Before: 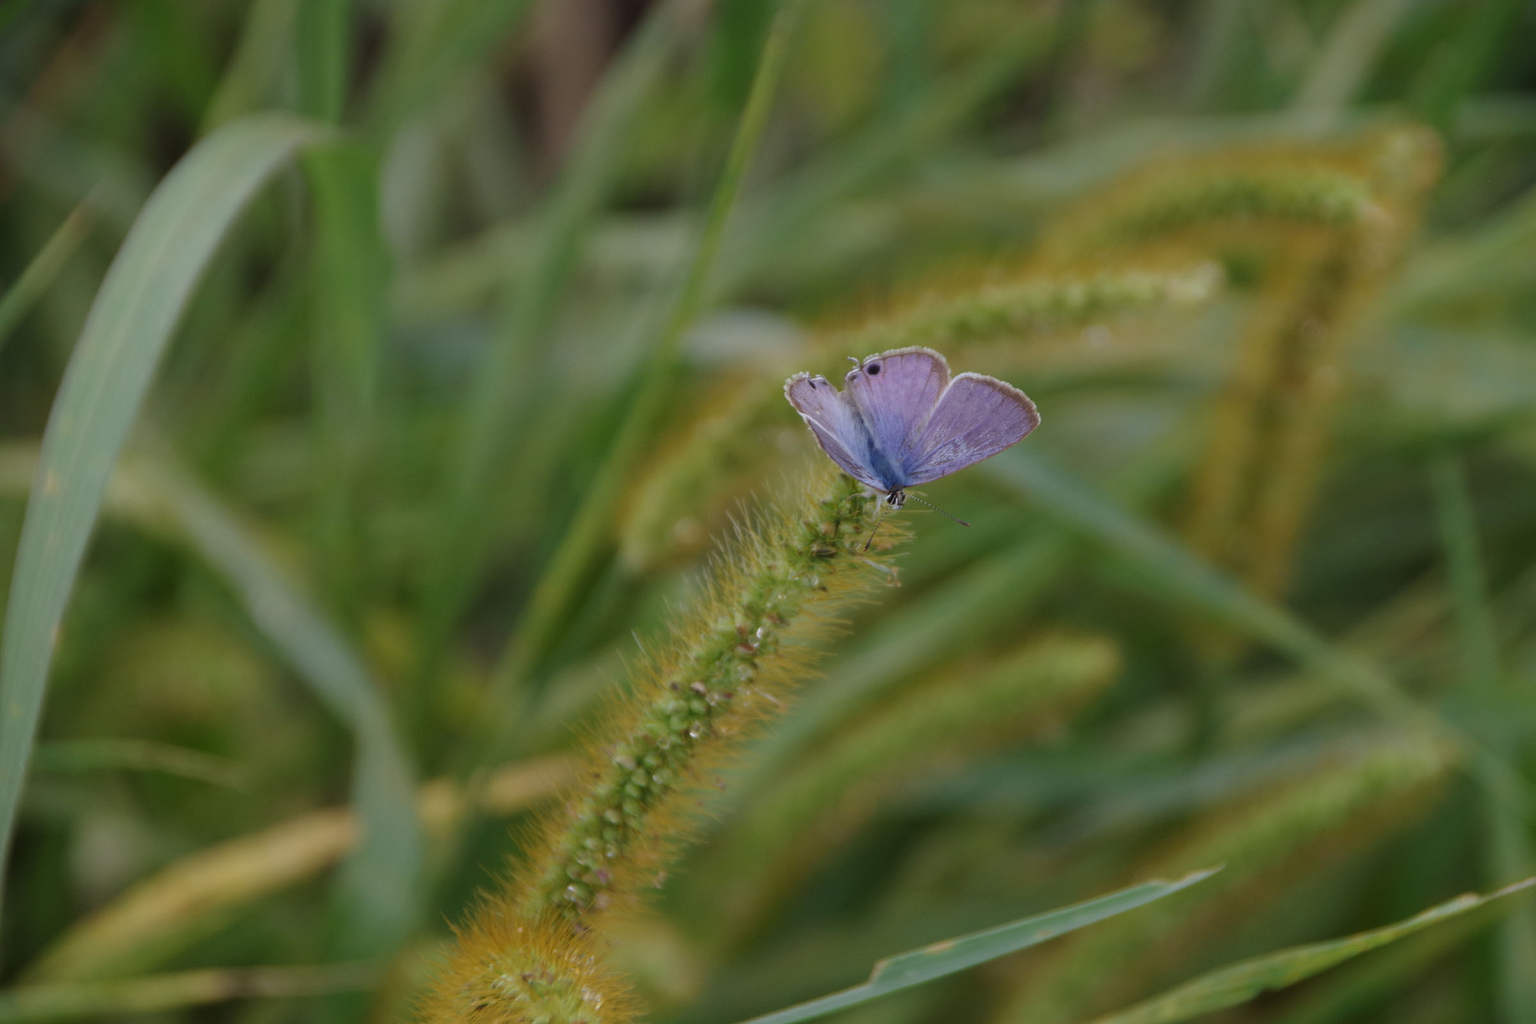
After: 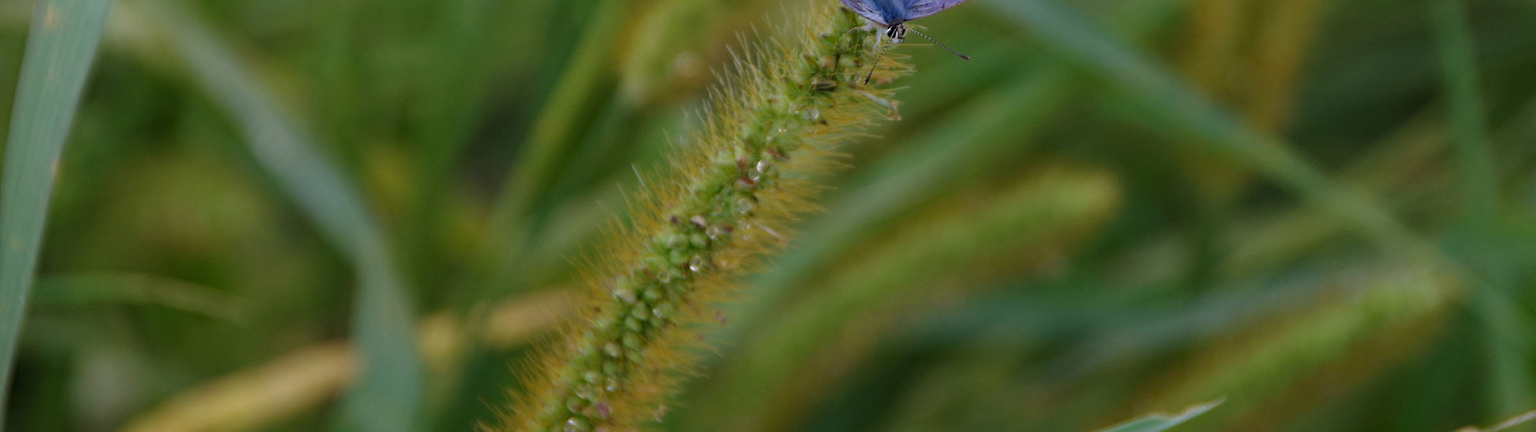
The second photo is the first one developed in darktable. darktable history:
sharpen: amount 0.207
crop: top 45.597%, bottom 12.203%
haze removal: strength 0.282, distance 0.243, compatibility mode true, adaptive false
